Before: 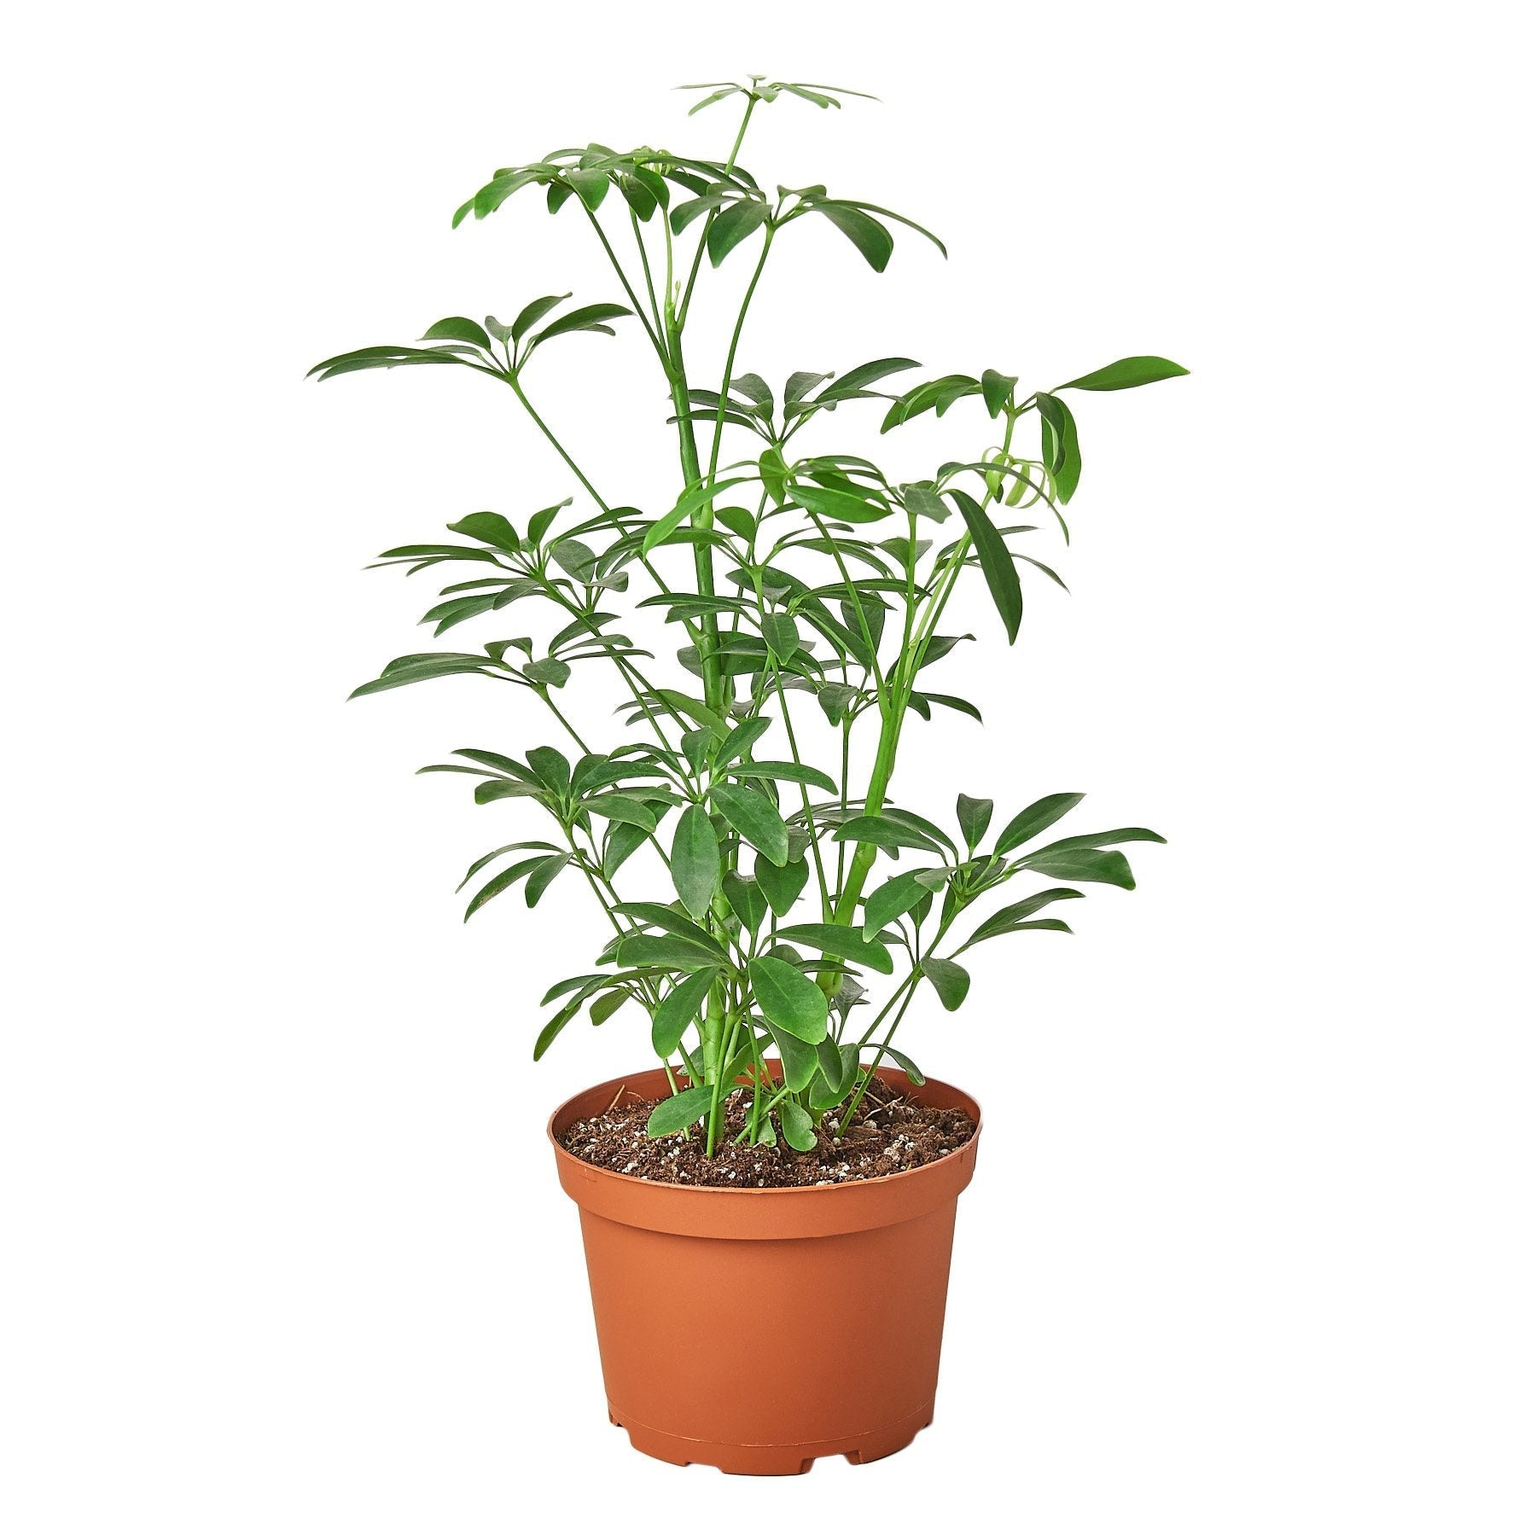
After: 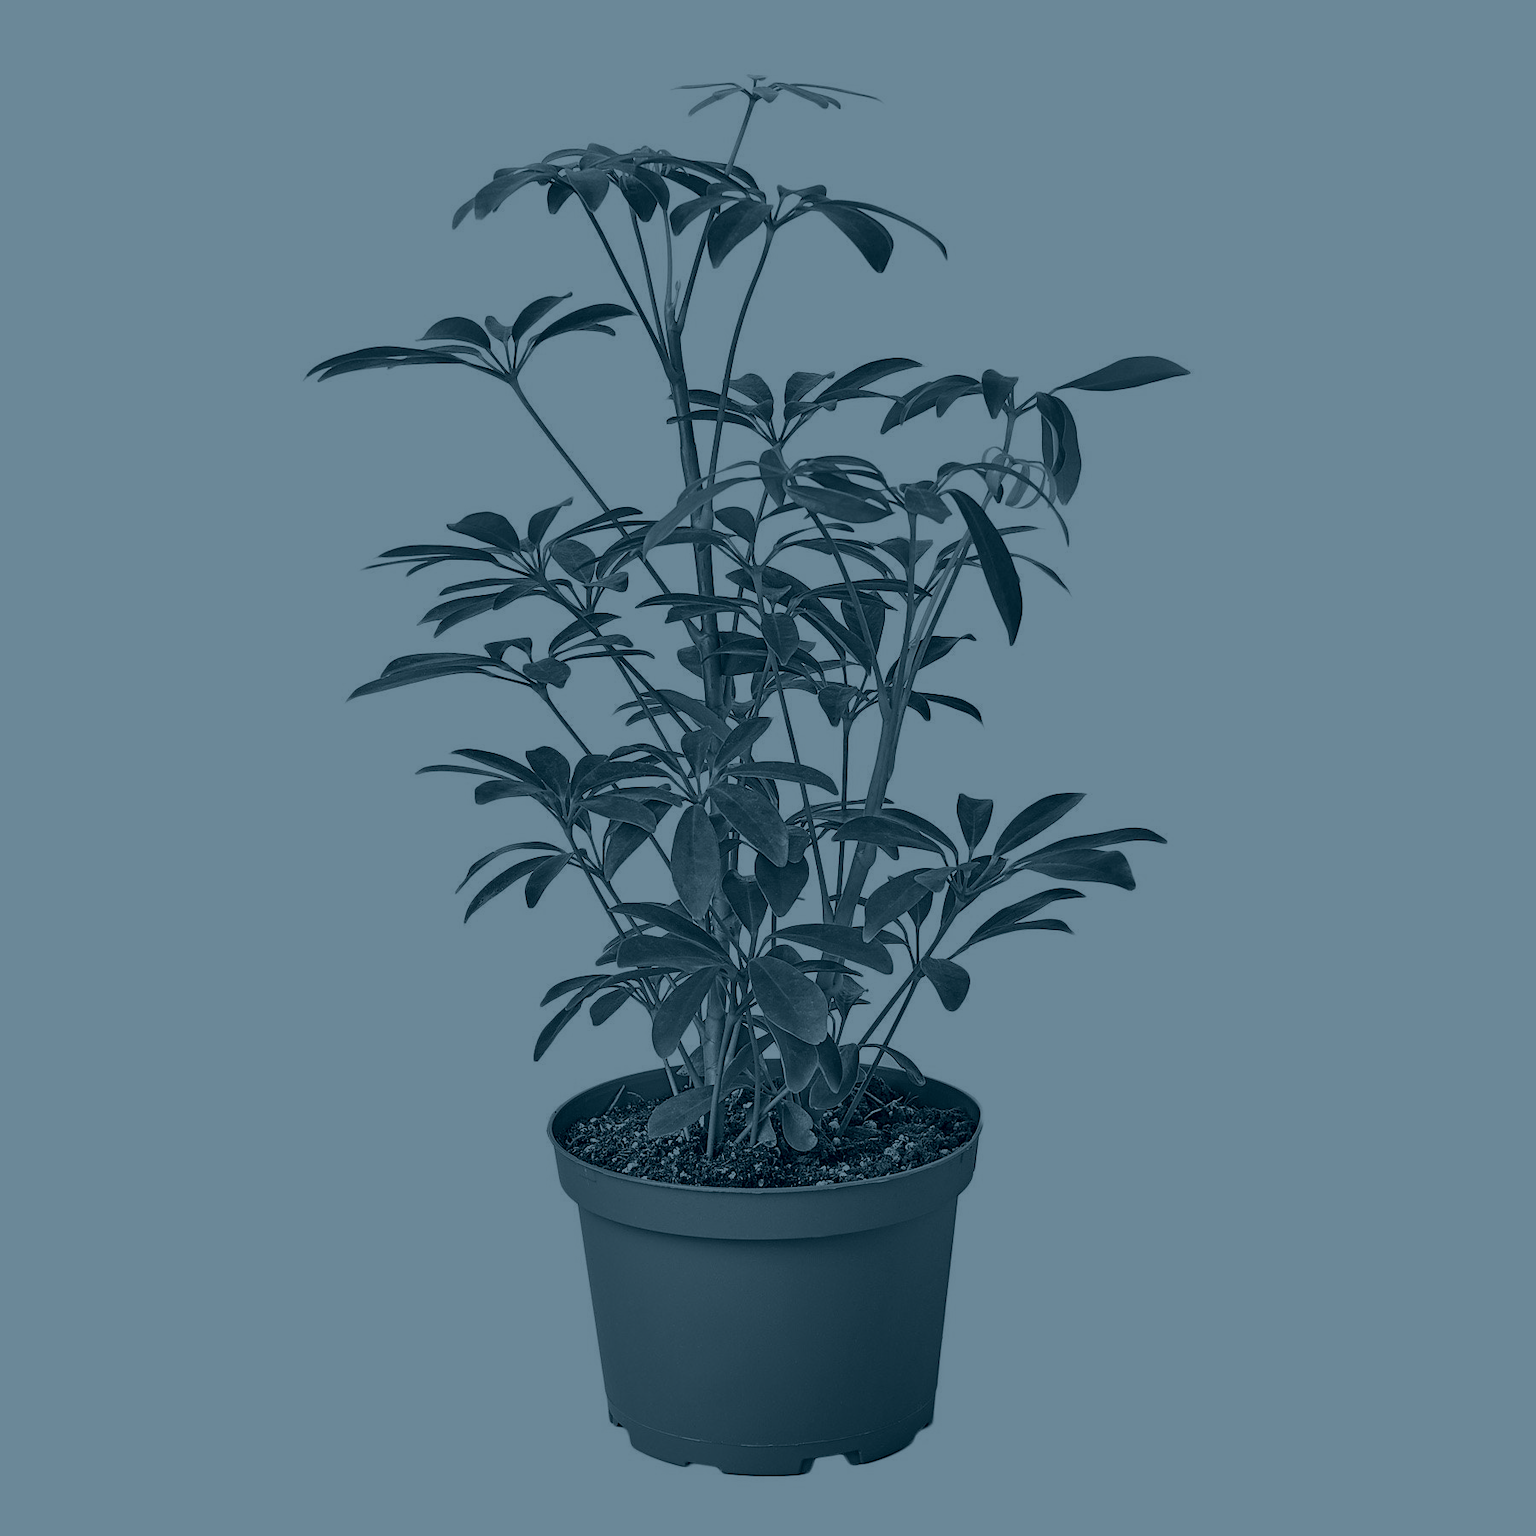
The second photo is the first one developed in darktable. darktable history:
tone equalizer: on, module defaults
colorize: hue 194.4°, saturation 29%, source mix 61.75%, lightness 3.98%, version 1
